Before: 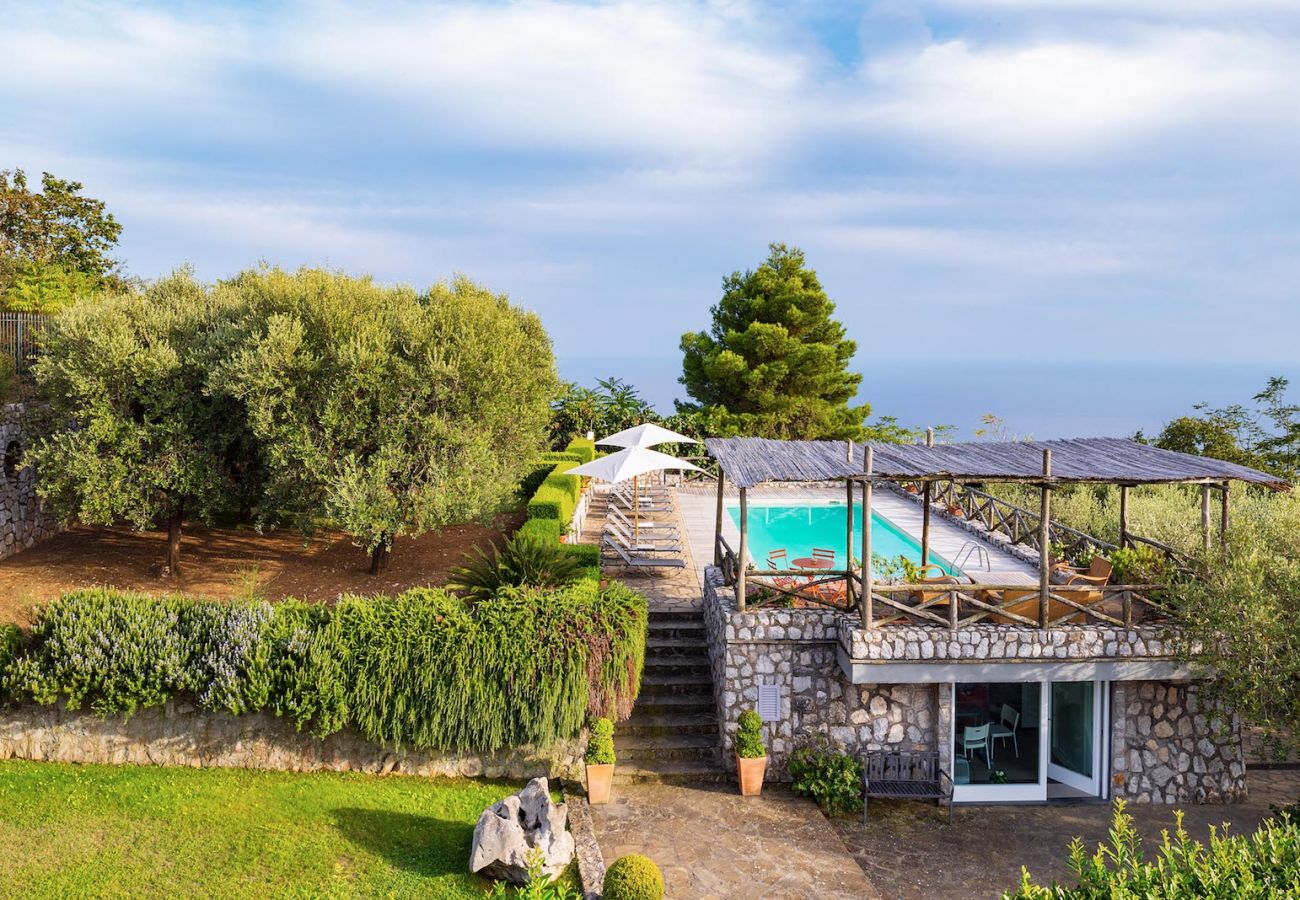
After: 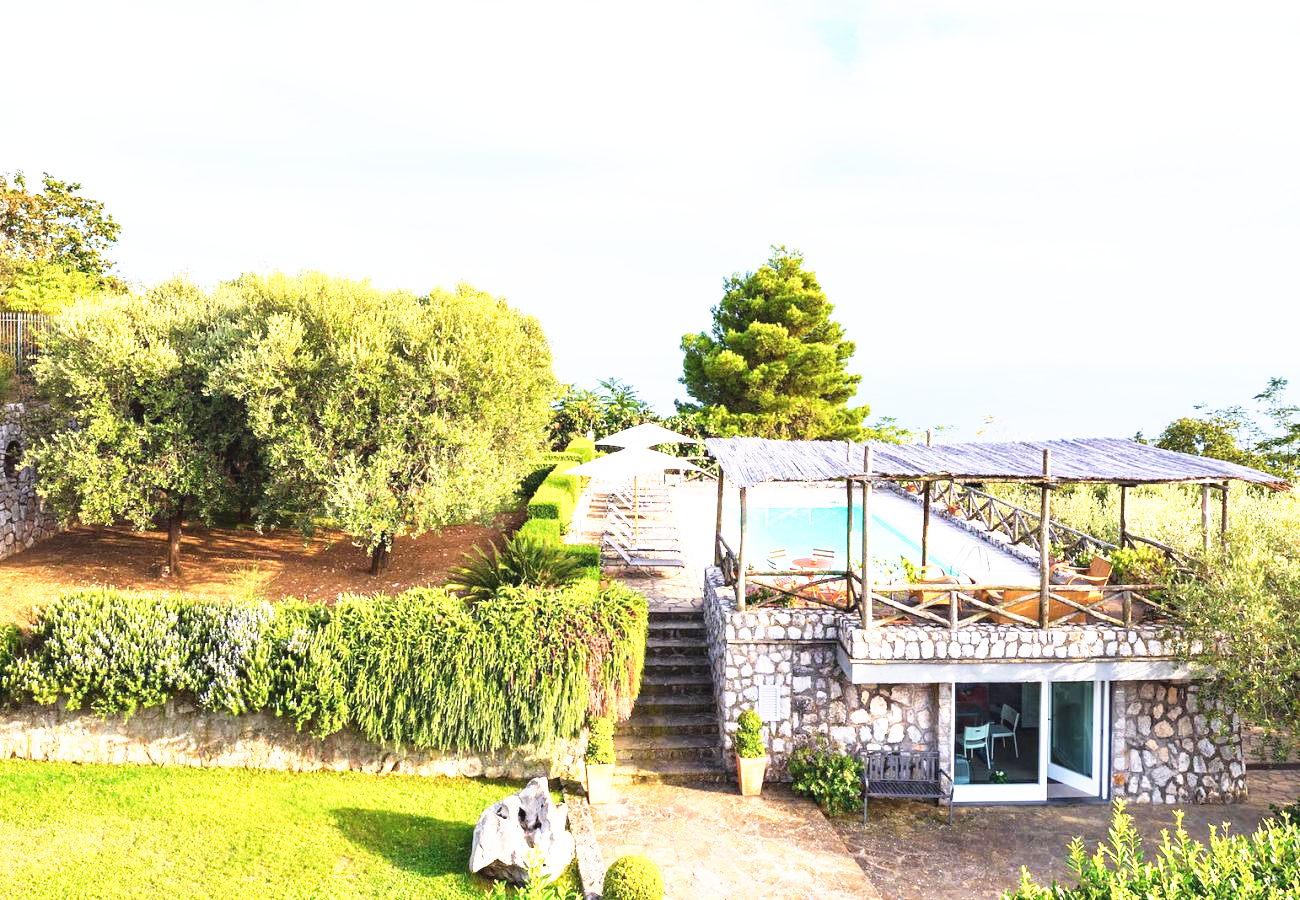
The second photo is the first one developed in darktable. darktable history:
exposure: black level correction -0.002, exposure 0.54 EV, compensate highlight preservation false
base curve: curves: ch0 [(0, 0) (0.495, 0.917) (1, 1)], preserve colors none
